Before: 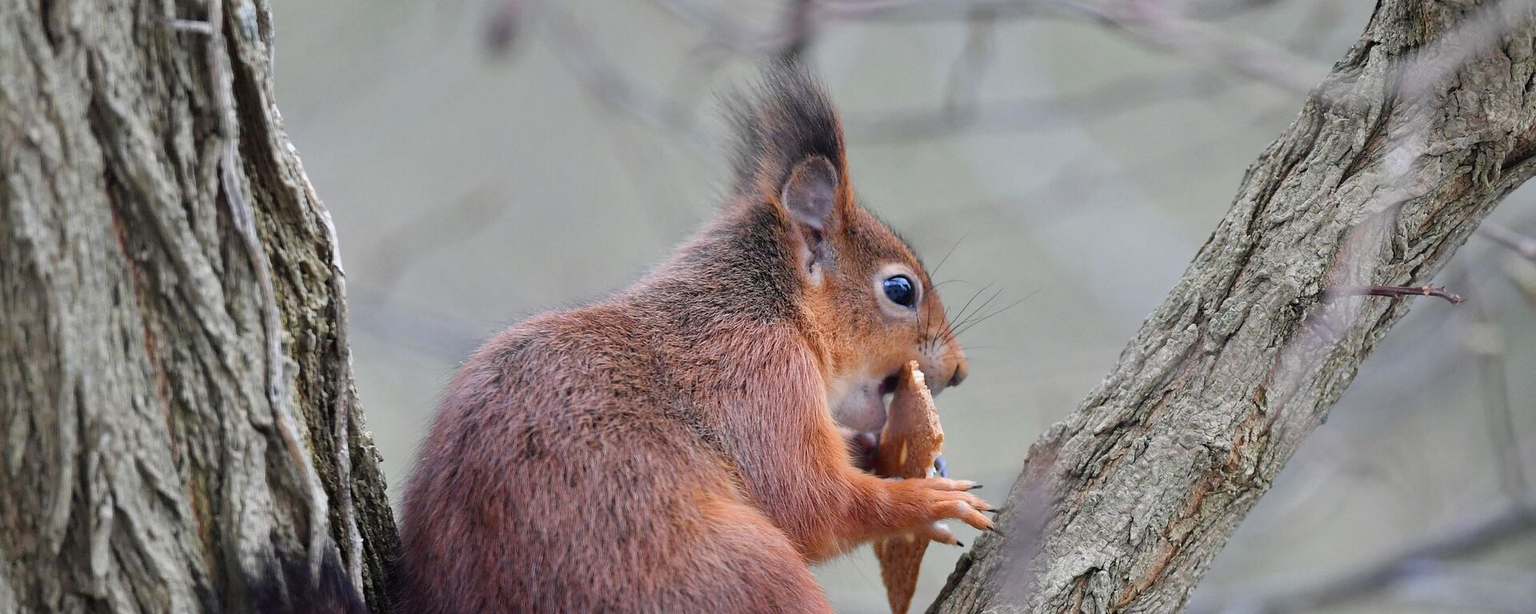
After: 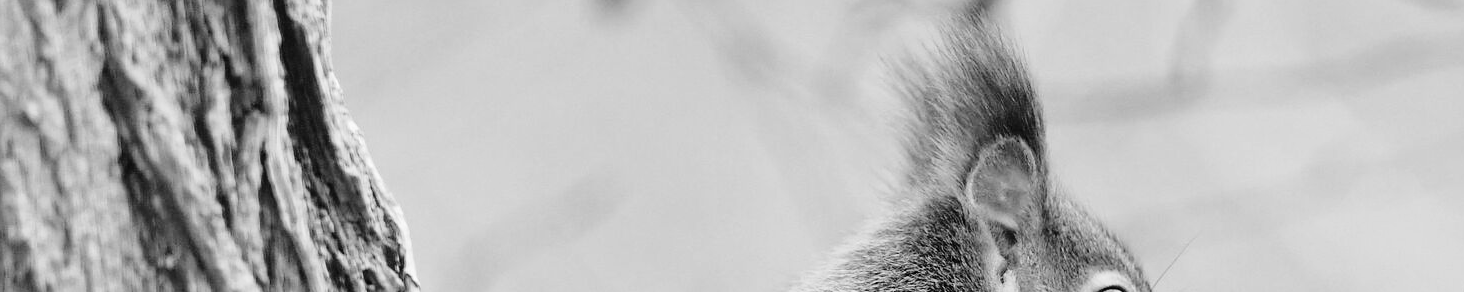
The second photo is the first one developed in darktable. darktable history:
exposure: exposure -0.04 EV, compensate highlight preservation false
crop: left 0.579%, top 7.627%, right 23.167%, bottom 54.275%
monochrome: on, module defaults
tone curve: curves: ch0 [(0, 0) (0.003, 0.003) (0.011, 0.01) (0.025, 0.023) (0.044, 0.041) (0.069, 0.064) (0.1, 0.094) (0.136, 0.143) (0.177, 0.205) (0.224, 0.281) (0.277, 0.367) (0.335, 0.457) (0.399, 0.542) (0.468, 0.629) (0.543, 0.711) (0.623, 0.788) (0.709, 0.863) (0.801, 0.912) (0.898, 0.955) (1, 1)], color space Lab, independent channels, preserve colors none
